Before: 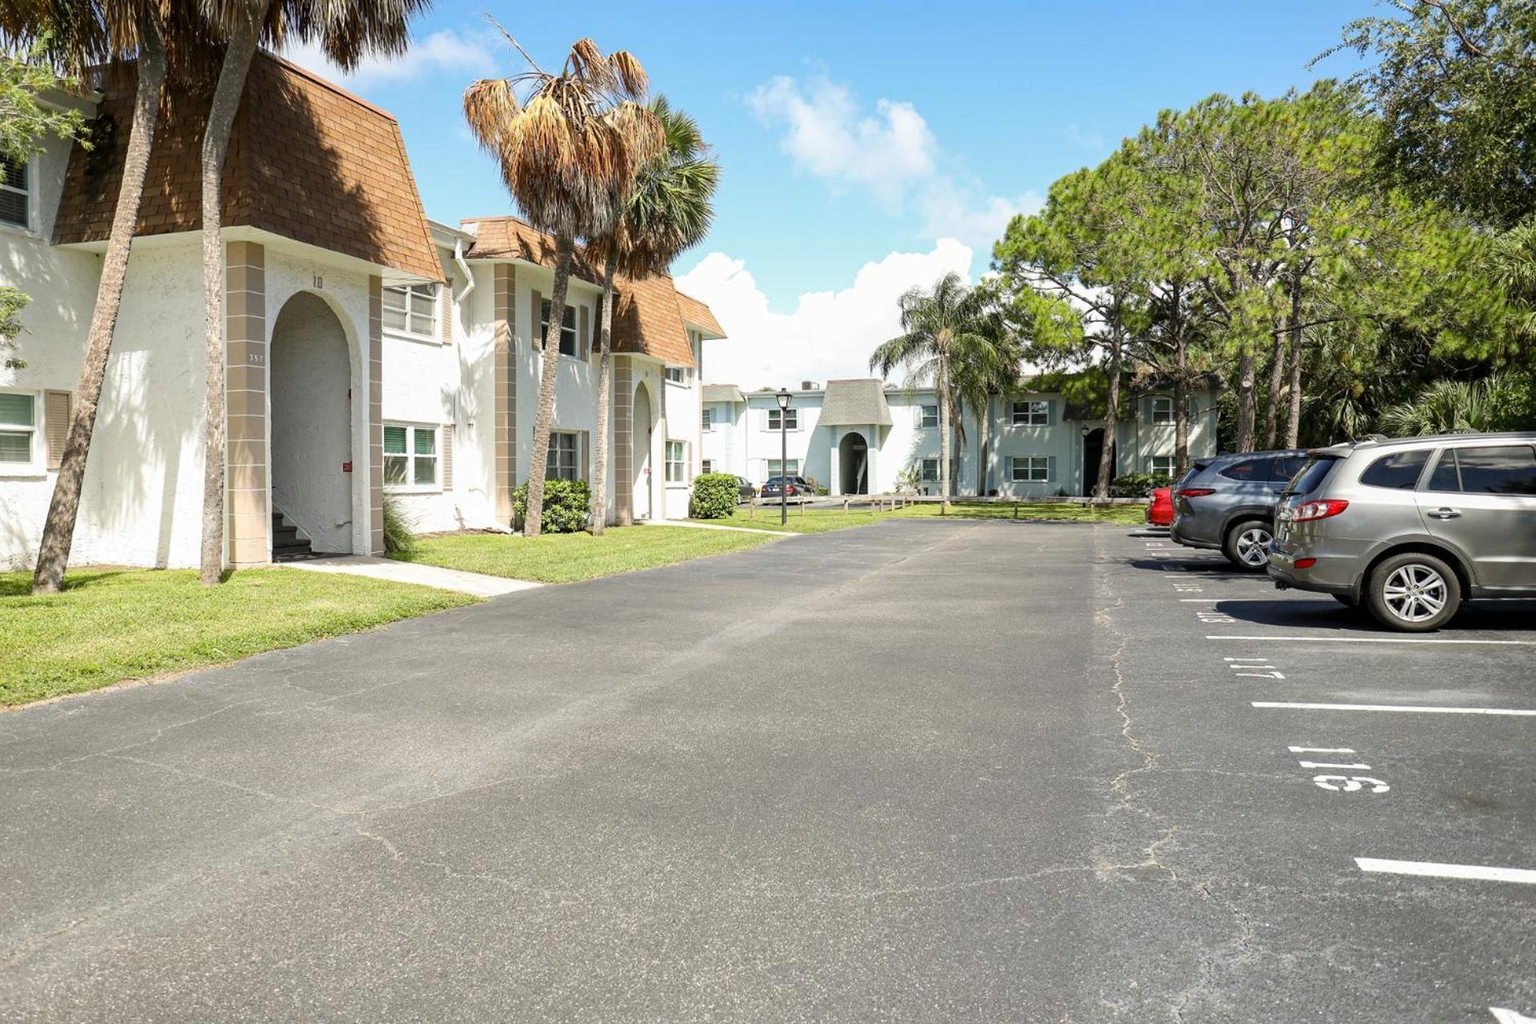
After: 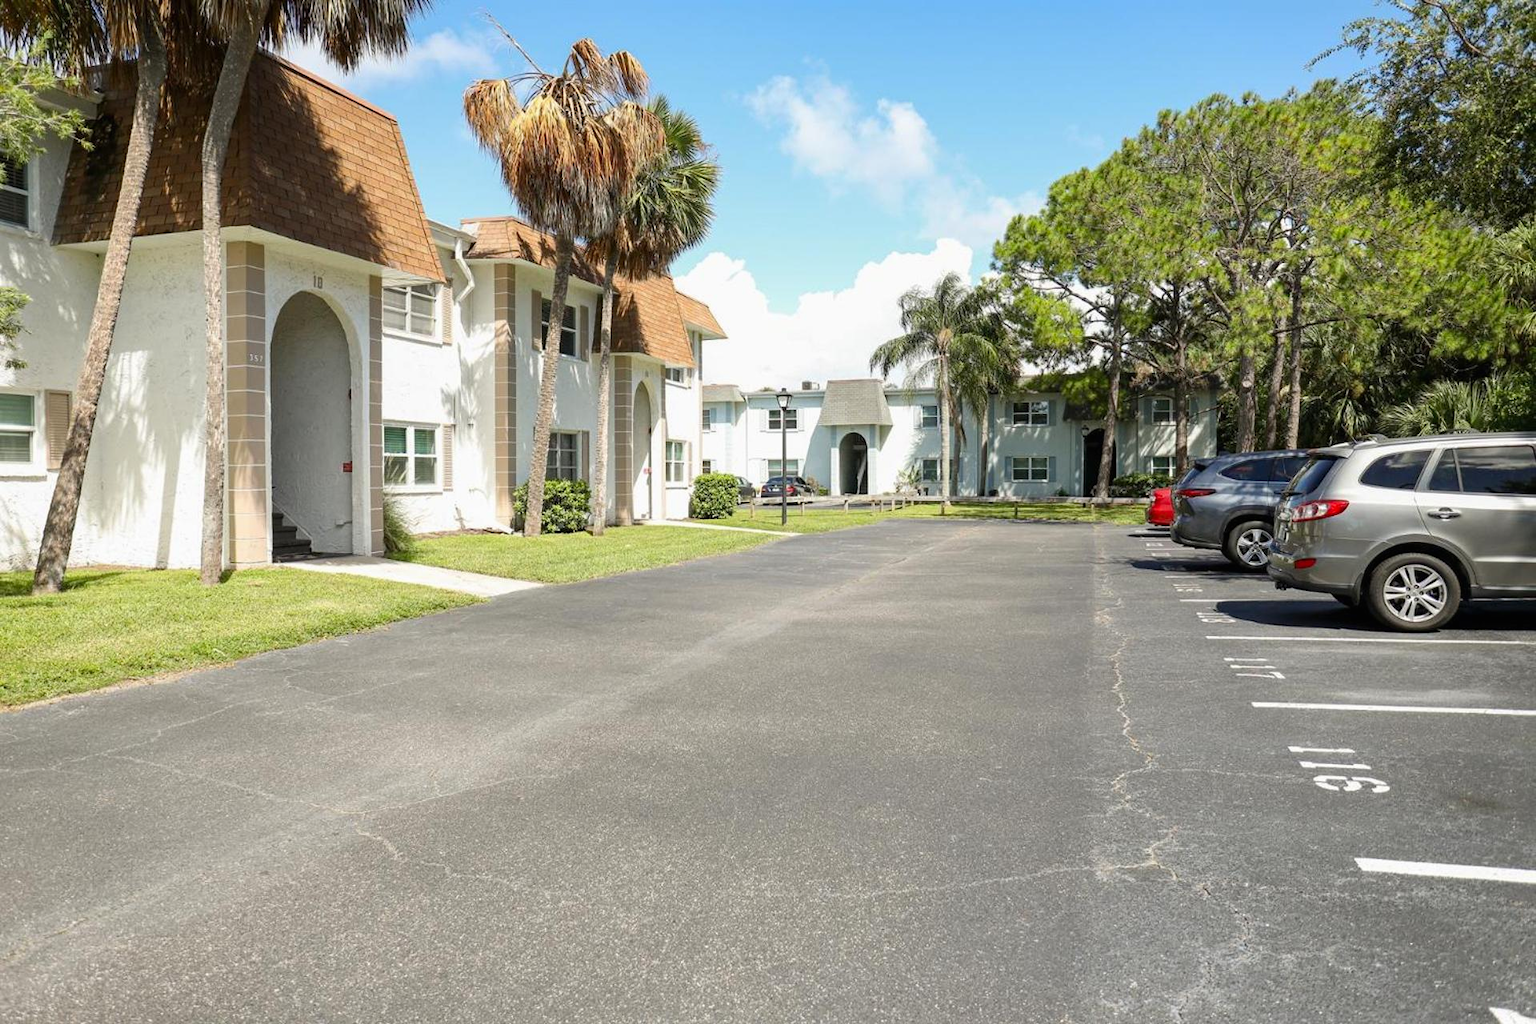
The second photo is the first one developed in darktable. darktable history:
contrast brightness saturation: contrast -0.015, brightness -0.014, saturation 0.038
